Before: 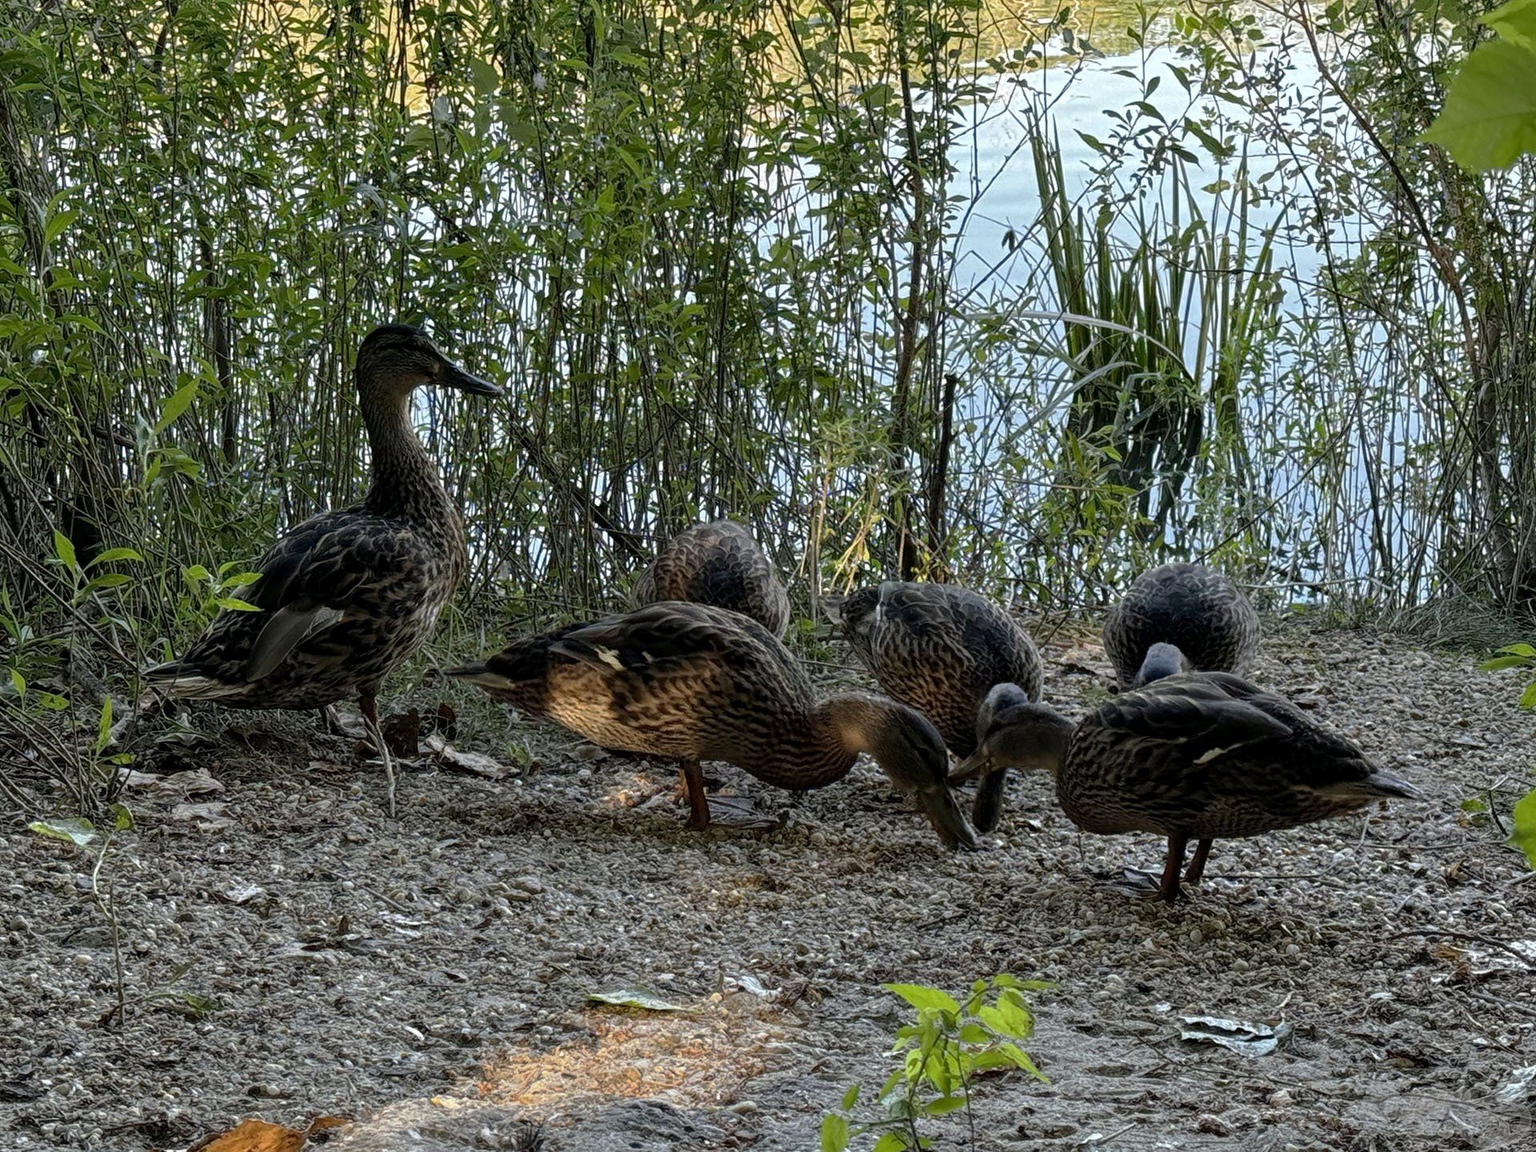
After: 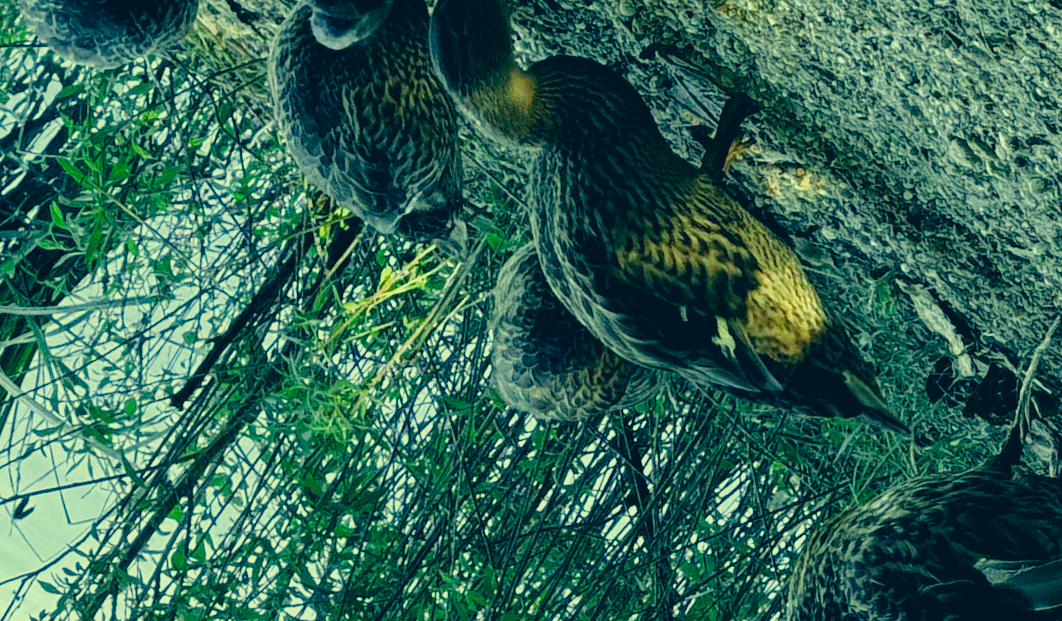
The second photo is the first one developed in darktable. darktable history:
base curve: curves: ch0 [(0, 0) (0.005, 0.002) (0.15, 0.3) (0.4, 0.7) (0.75, 0.95) (1, 1)], preserve colors none
color correction: highlights a* -15.59, highlights b* 39.97, shadows a* -39.9, shadows b* -25.93
crop and rotate: angle 147.48°, left 9.132%, top 15.592%, right 4.516%, bottom 17.108%
color zones: curves: ch0 [(0, 0.5) (0.125, 0.4) (0.25, 0.5) (0.375, 0.4) (0.5, 0.4) (0.625, 0.35) (0.75, 0.35) (0.875, 0.5)]; ch1 [(0, 0.35) (0.125, 0.45) (0.25, 0.35) (0.375, 0.35) (0.5, 0.35) (0.625, 0.35) (0.75, 0.45) (0.875, 0.35)]; ch2 [(0, 0.6) (0.125, 0.5) (0.25, 0.5) (0.375, 0.6) (0.5, 0.6) (0.625, 0.5) (0.75, 0.5) (0.875, 0.5)]
color balance rgb: perceptual saturation grading › global saturation 31.111%
